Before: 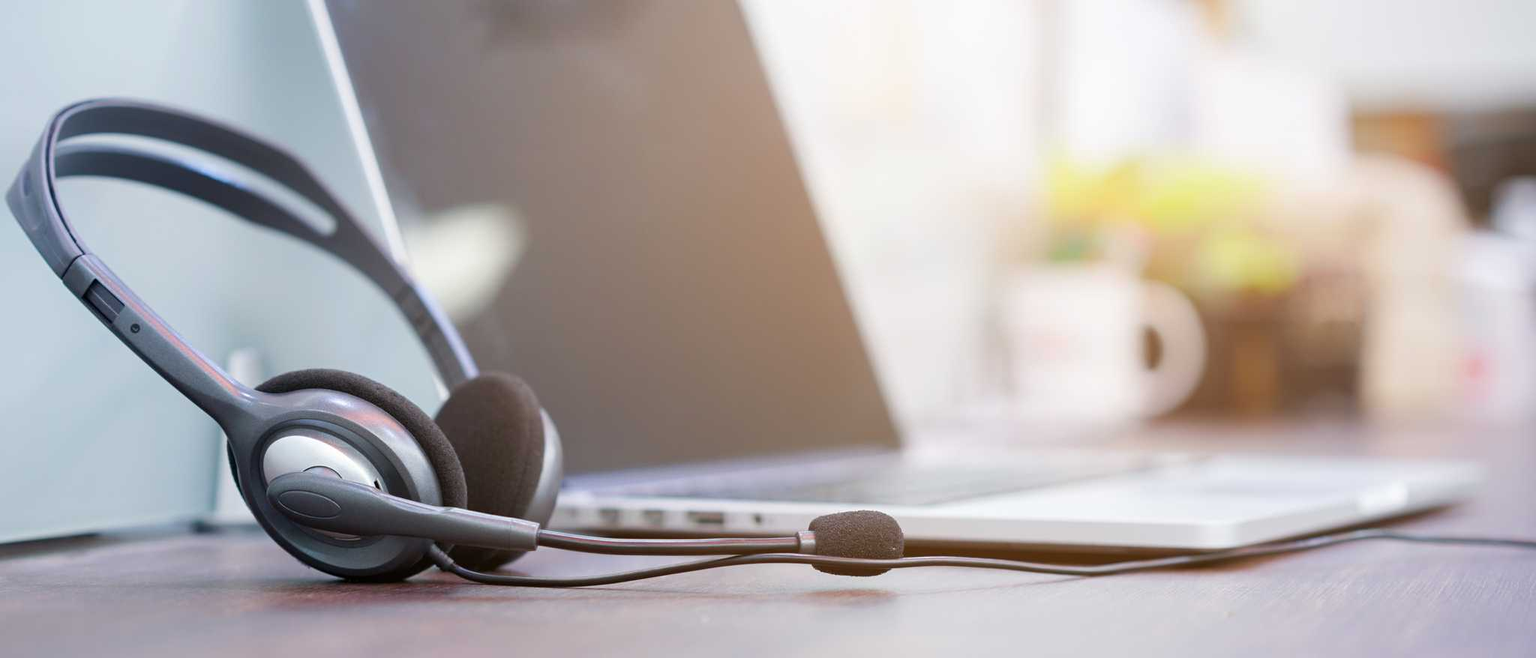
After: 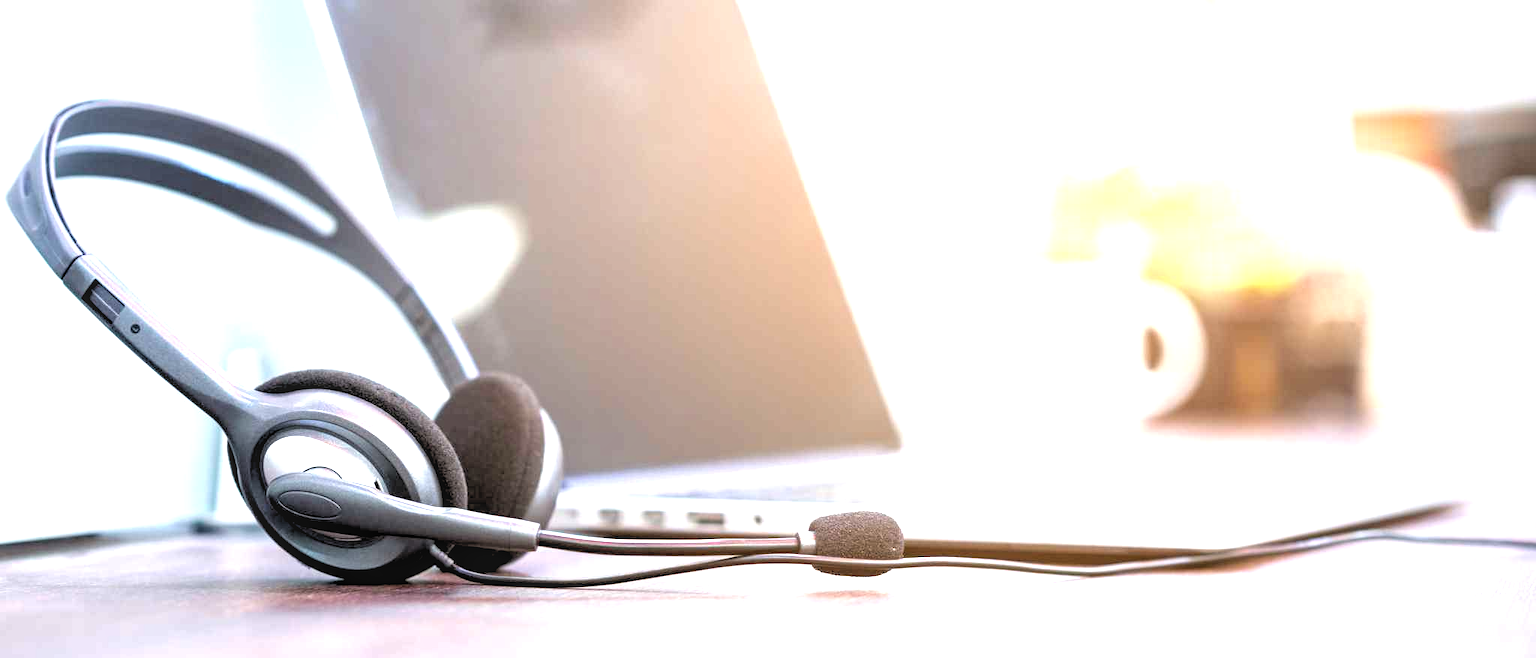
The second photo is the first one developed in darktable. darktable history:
exposure: exposure 1.16 EV, compensate exposure bias true, compensate highlight preservation false
local contrast: on, module defaults
rgb levels: levels [[0.034, 0.472, 0.904], [0, 0.5, 1], [0, 0.5, 1]]
